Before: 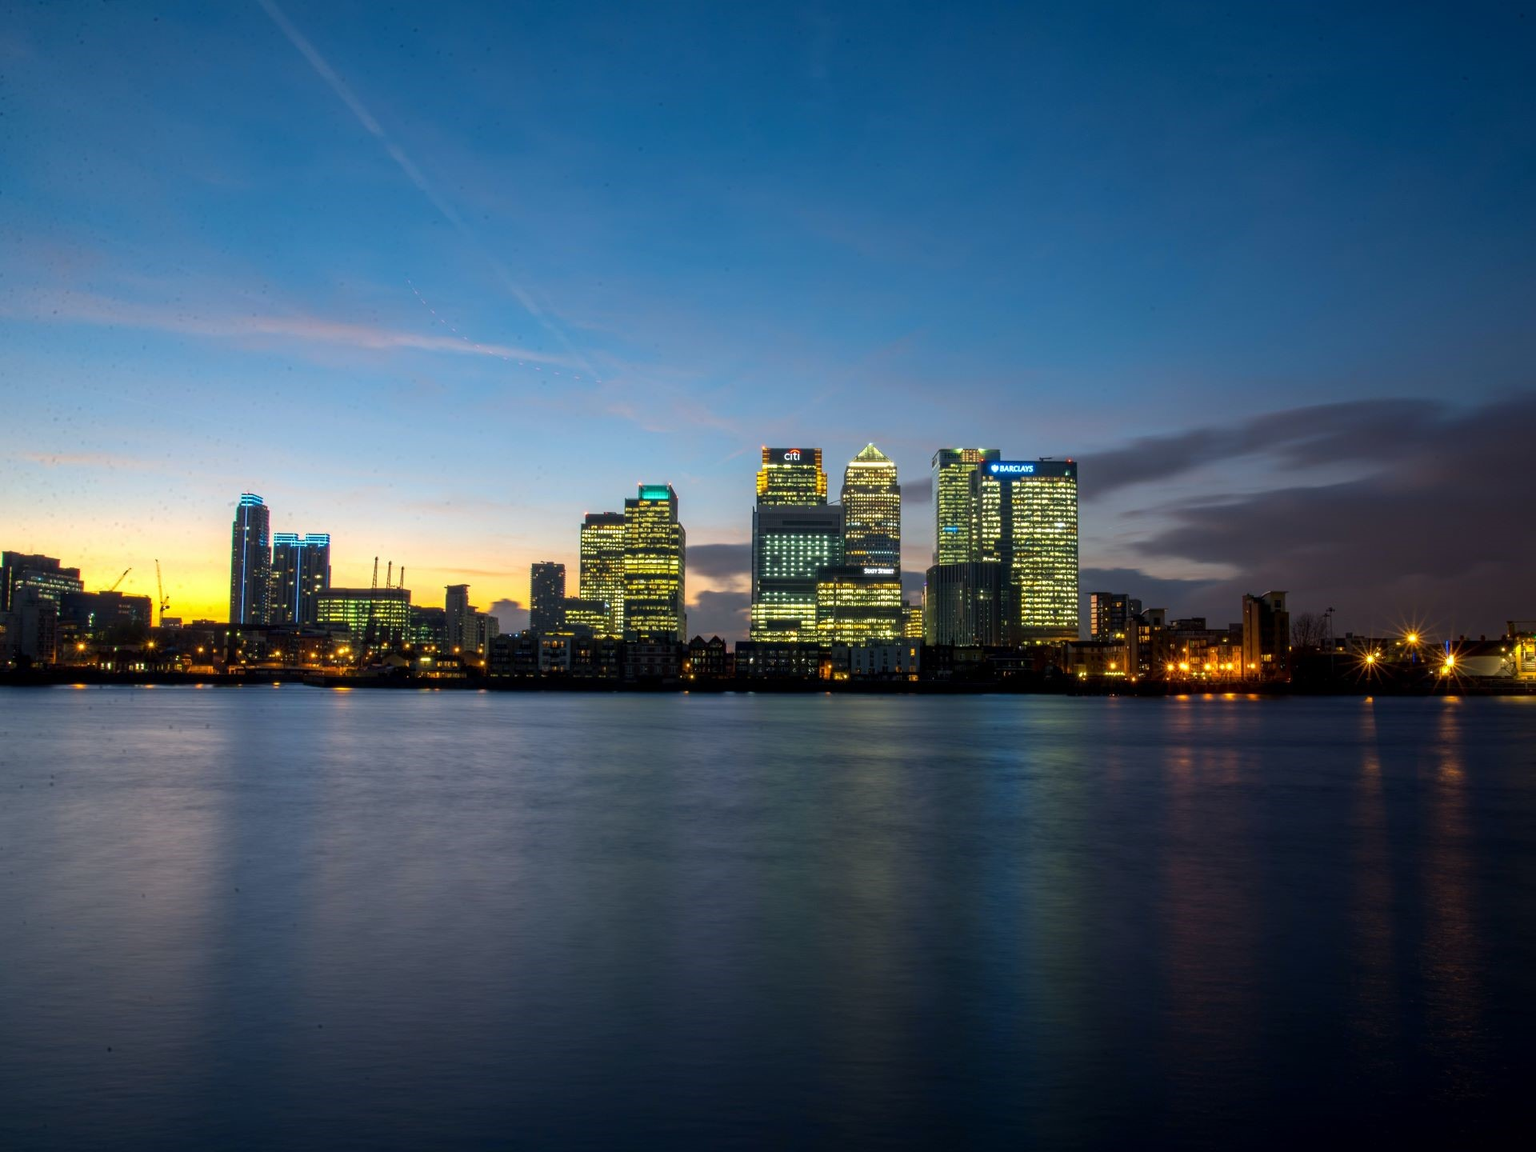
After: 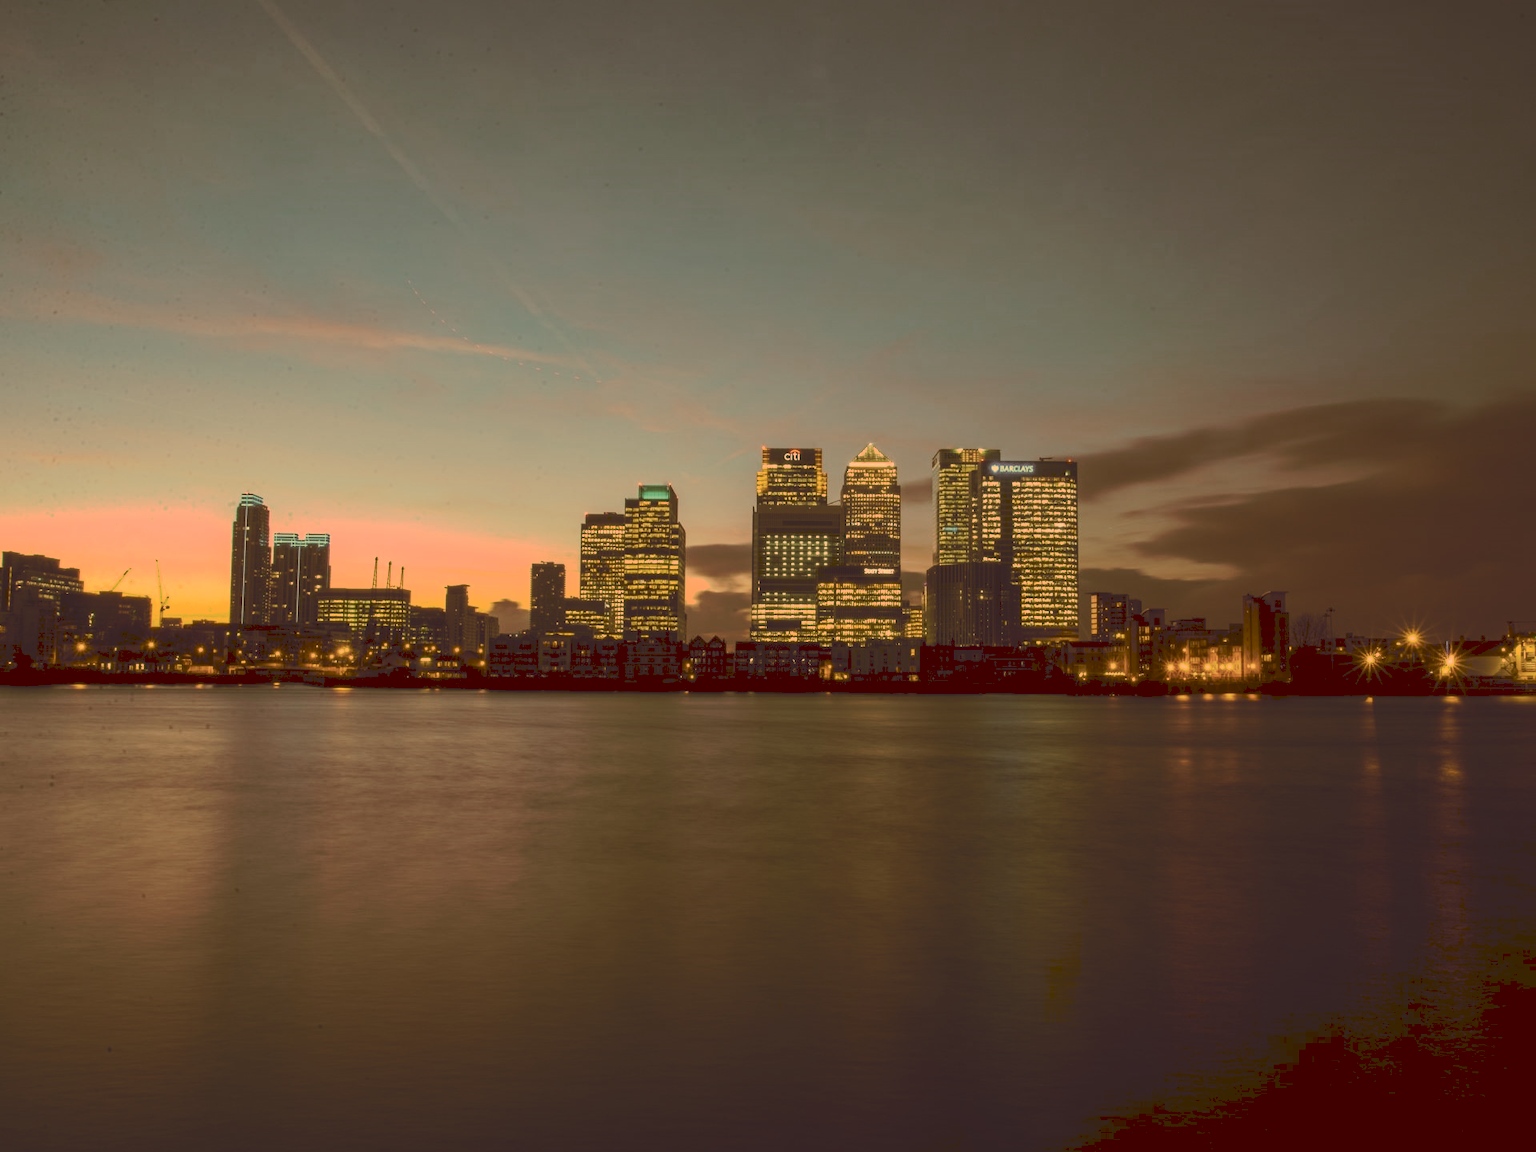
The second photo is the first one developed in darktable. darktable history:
tone curve: curves: ch0 [(0, 0) (0.003, 0.149) (0.011, 0.152) (0.025, 0.154) (0.044, 0.164) (0.069, 0.179) (0.1, 0.194) (0.136, 0.211) (0.177, 0.232) (0.224, 0.258) (0.277, 0.289) (0.335, 0.326) (0.399, 0.371) (0.468, 0.438) (0.543, 0.504) (0.623, 0.569) (0.709, 0.642) (0.801, 0.716) (0.898, 0.775) (1, 1)], preserve colors none
color look up table: target L [94.03, 93.14, 86.06, 83.33, 74.23, 72.65, 66.88, 62.82, 60.3, 61.08, 43.98, 28.71, 6.221, 86.2, 82.52, 81.63, 76.91, 69.58, 63.66, 67.99, 61.21, 43.62, 42.56, 36.99, 9.405, 95.17, 86.3, 74.04, 66.29, 66.27, 54.01, 64.07, 55.44, 61.9, 55.59, 43.81, 35.65, 41.7, 15.75, 13.82, 2.747, 83.41, 82.26, 74.35, 60.74, 47.44, 45.39, 30.83, 27.47], target a [17.96, 13.41, -25.13, -43.96, -14.2, 4.774, 3.956, 11.63, -20.79, -25.57, -7.653, -4.131, 13.28, 34.18, 21.74, 44.49, 37.93, 18.9, 29.09, 54.52, 46.6, 17.91, 36.48, 31.87, 27.31, 20.02, 37.56, 60, 13.47, 73.72, 31.37, 14.27, 23.11, 45.98, 48.21, 35.35, 14.84, 17.27, 30.21, 21.43, 18.34, -42.61, -5.497, -19.02, -28.79, 2.827, -4.163, -7.51, 12.14], target b [55.56, 84.82, 73.19, 47.82, 53.1, 72.19, 51.71, 37.34, 34.98, 56.07, 62.55, 48.74, 10.47, 59.48, 76.27, 47.69, 60.41, 64.45, 44.29, 41.48, 53.57, 59.26, 47.02, 62.7, 15.94, 43.4, 31.3, 18.78, 24.12, 0.745, 21.68, -3.025, 9.333, -4.18, 24.08, 8.034, 9.377, -4.508, 26.5, 22.89, 4.475, 28.37, 29.87, 12.24, 21.74, 22.31, 10.15, 39.56, 38.47], num patches 49
